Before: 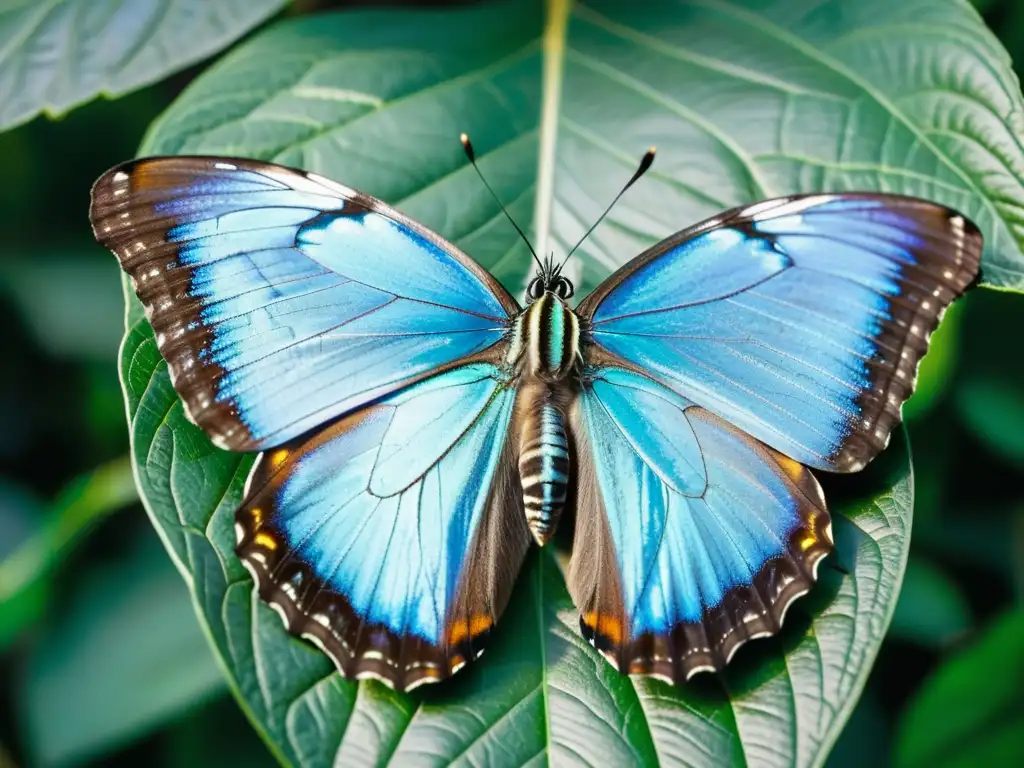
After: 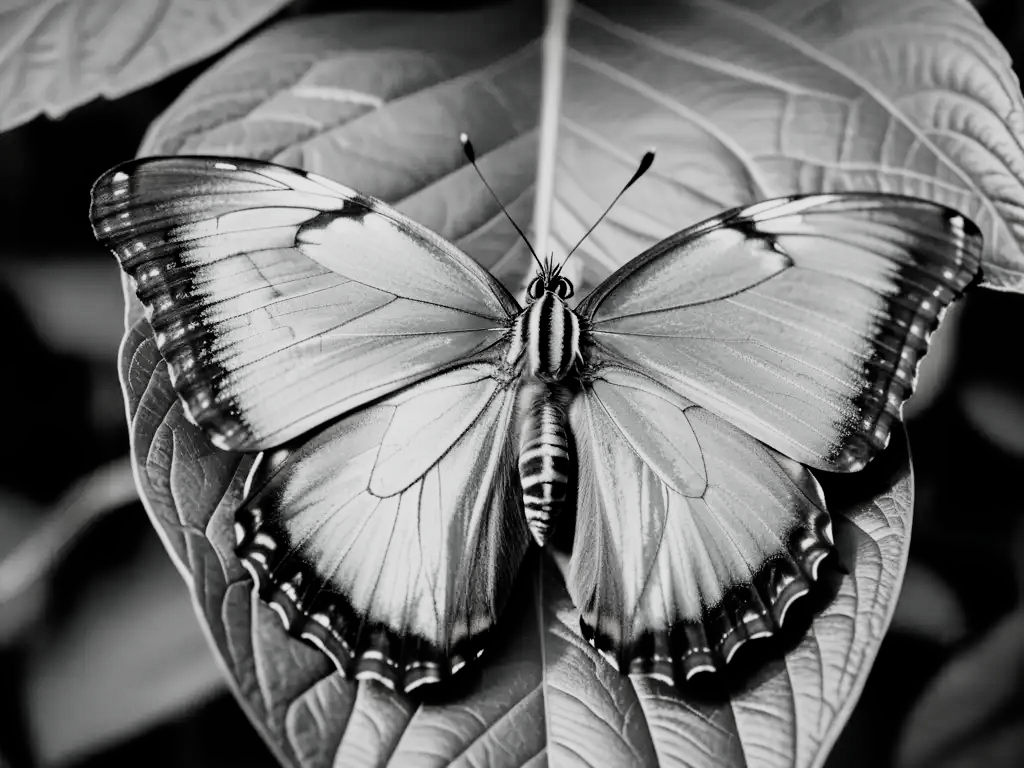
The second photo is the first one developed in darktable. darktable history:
filmic rgb: black relative exposure -5.12 EV, white relative exposure 3.51 EV, threshold 5.97 EV, hardness 3.18, contrast 1.297, highlights saturation mix -49.61%, preserve chrominance no, color science v4 (2020), enable highlight reconstruction true
exposure: black level correction 0.001, exposure -0.122 EV, compensate exposure bias true, compensate highlight preservation false
